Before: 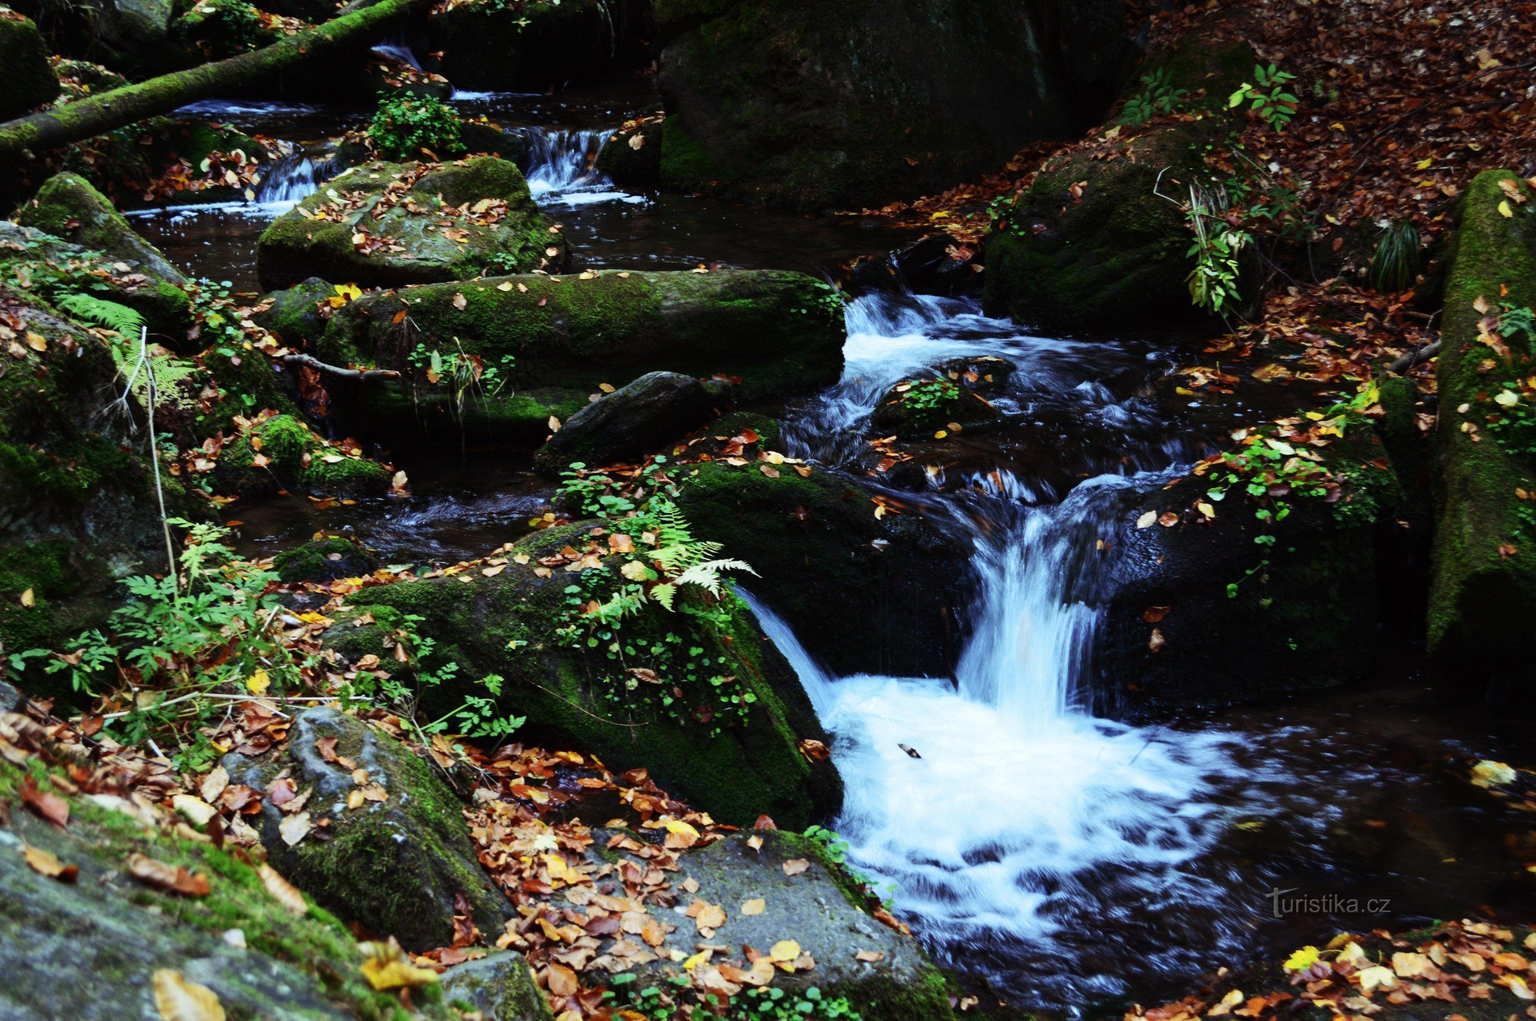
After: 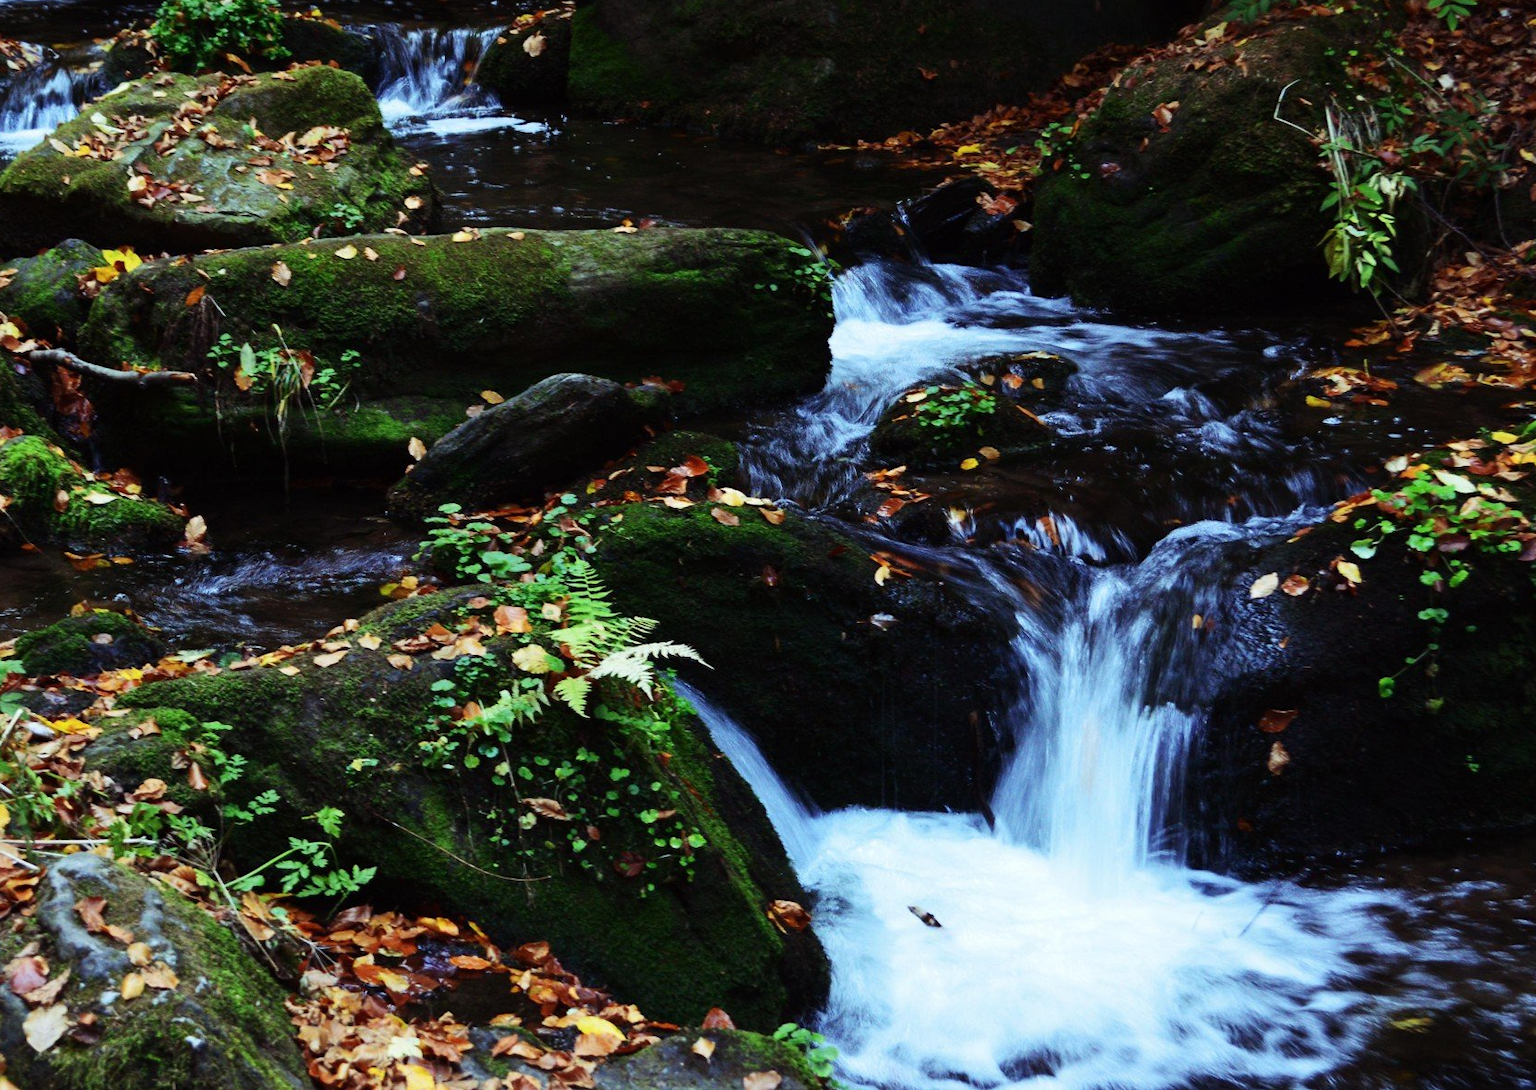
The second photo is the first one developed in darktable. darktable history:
crop and rotate: left 17.142%, top 10.834%, right 12.917%, bottom 14.497%
